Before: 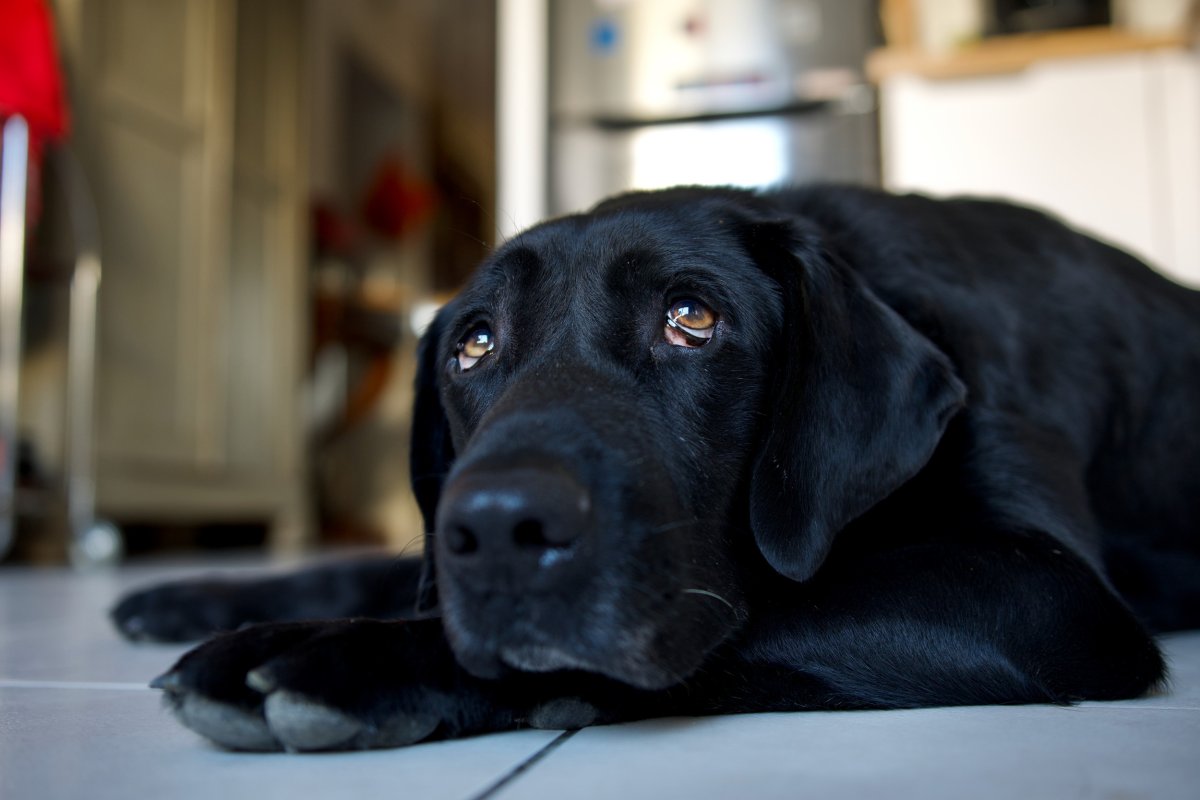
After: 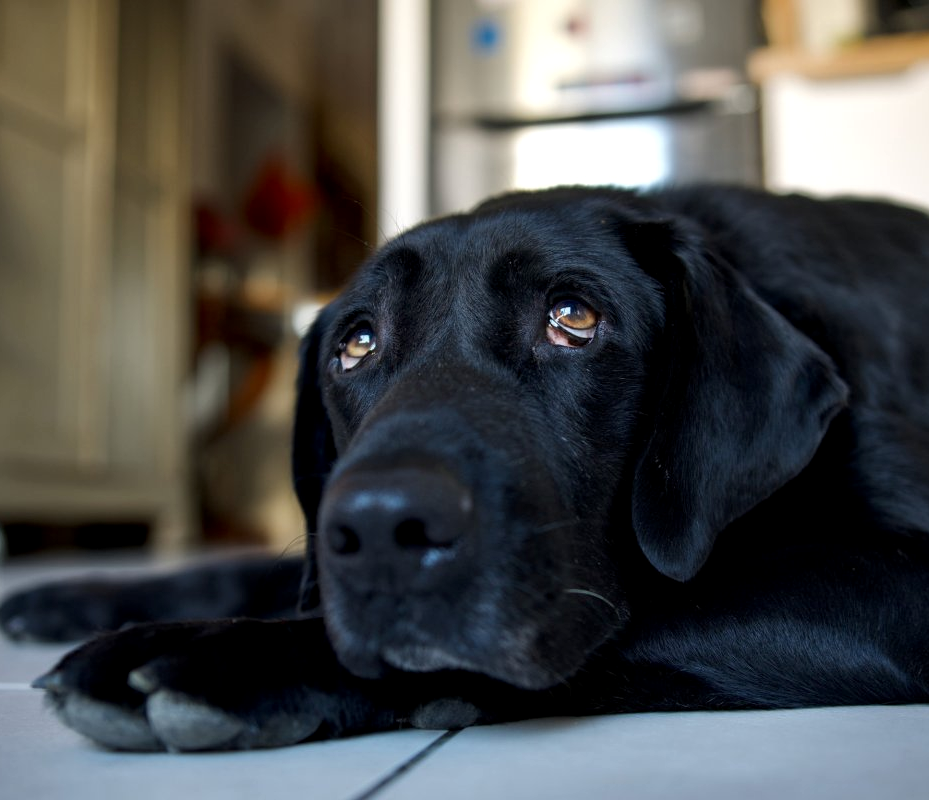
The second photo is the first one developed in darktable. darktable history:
local contrast: highlights 100%, shadows 100%, detail 120%, midtone range 0.2
crop: left 9.88%, right 12.664%
